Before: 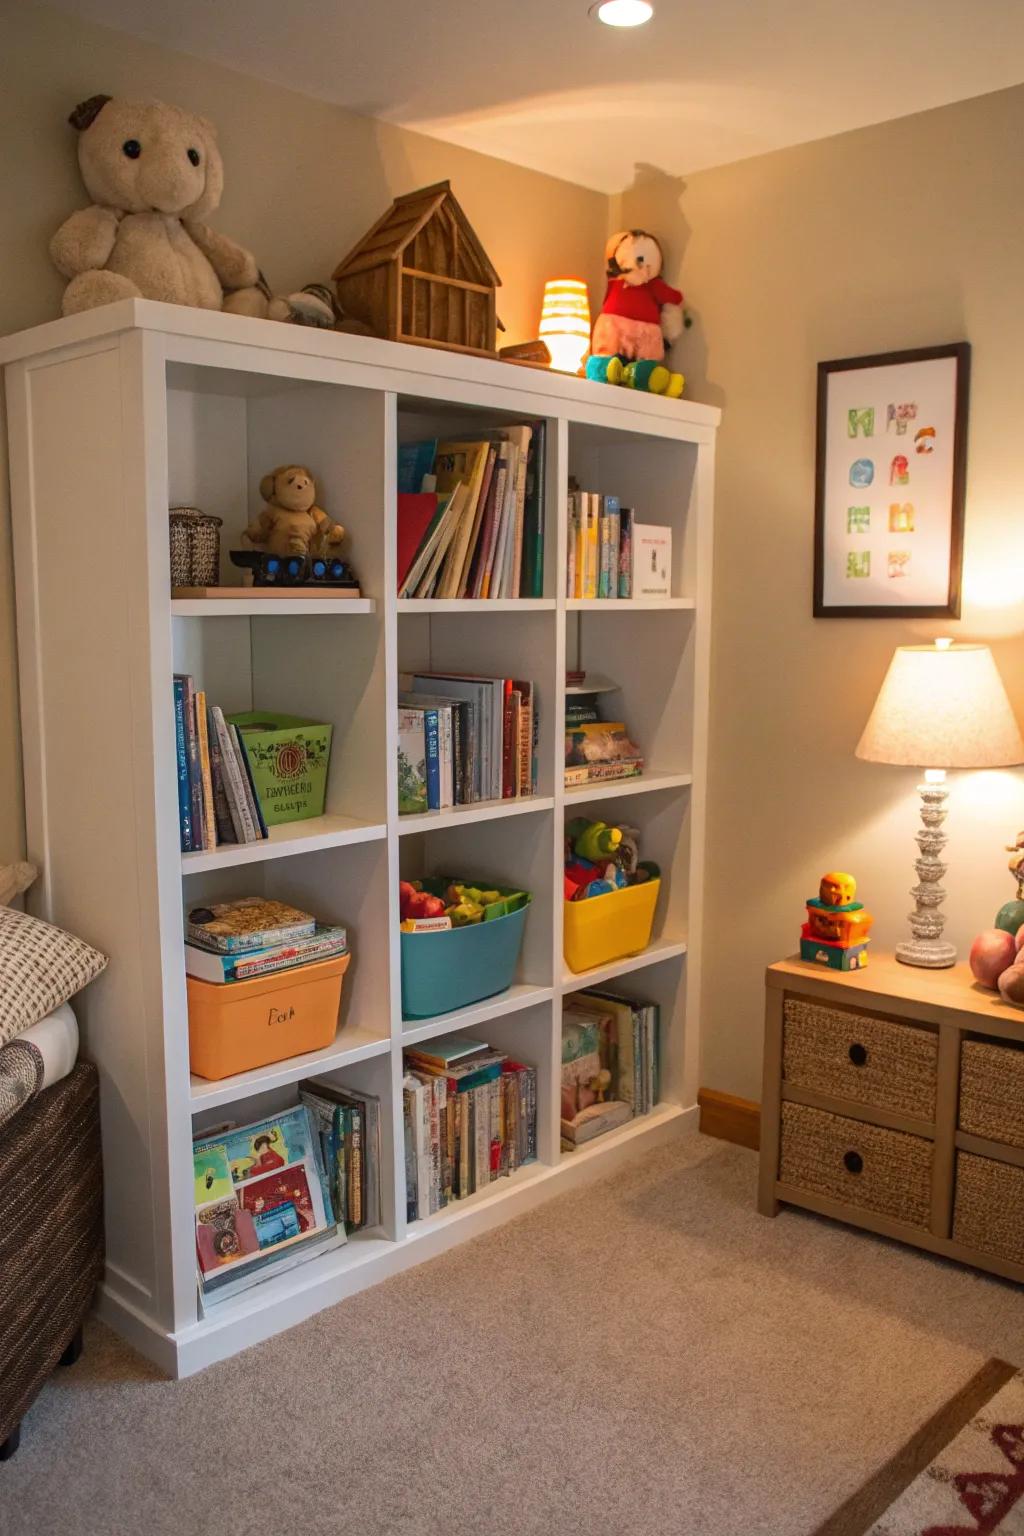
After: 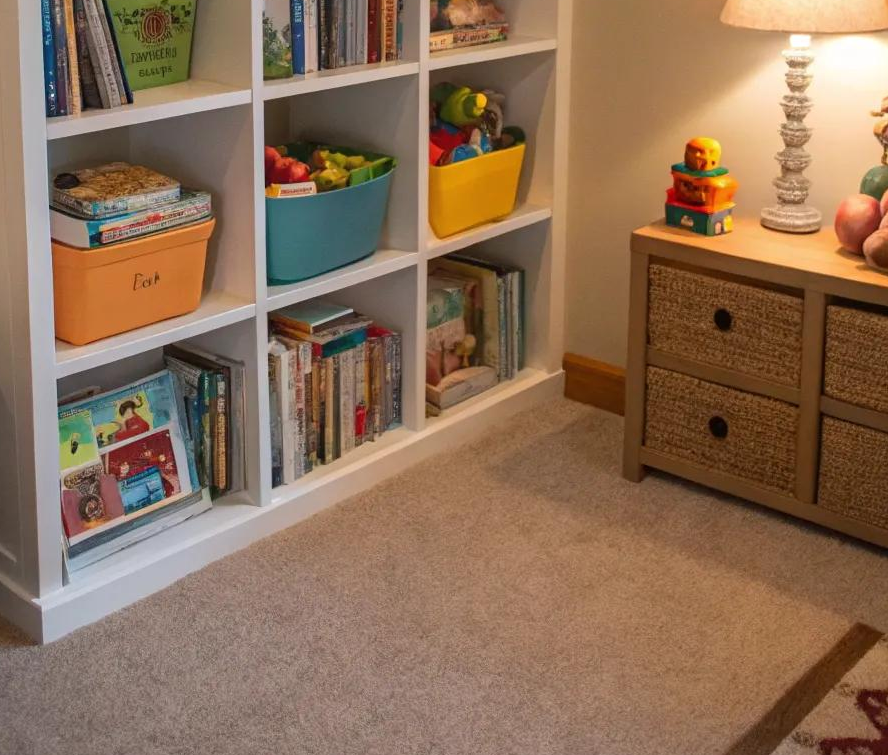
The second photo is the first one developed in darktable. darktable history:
crop and rotate: left 13.258%, top 47.89%, bottom 2.896%
